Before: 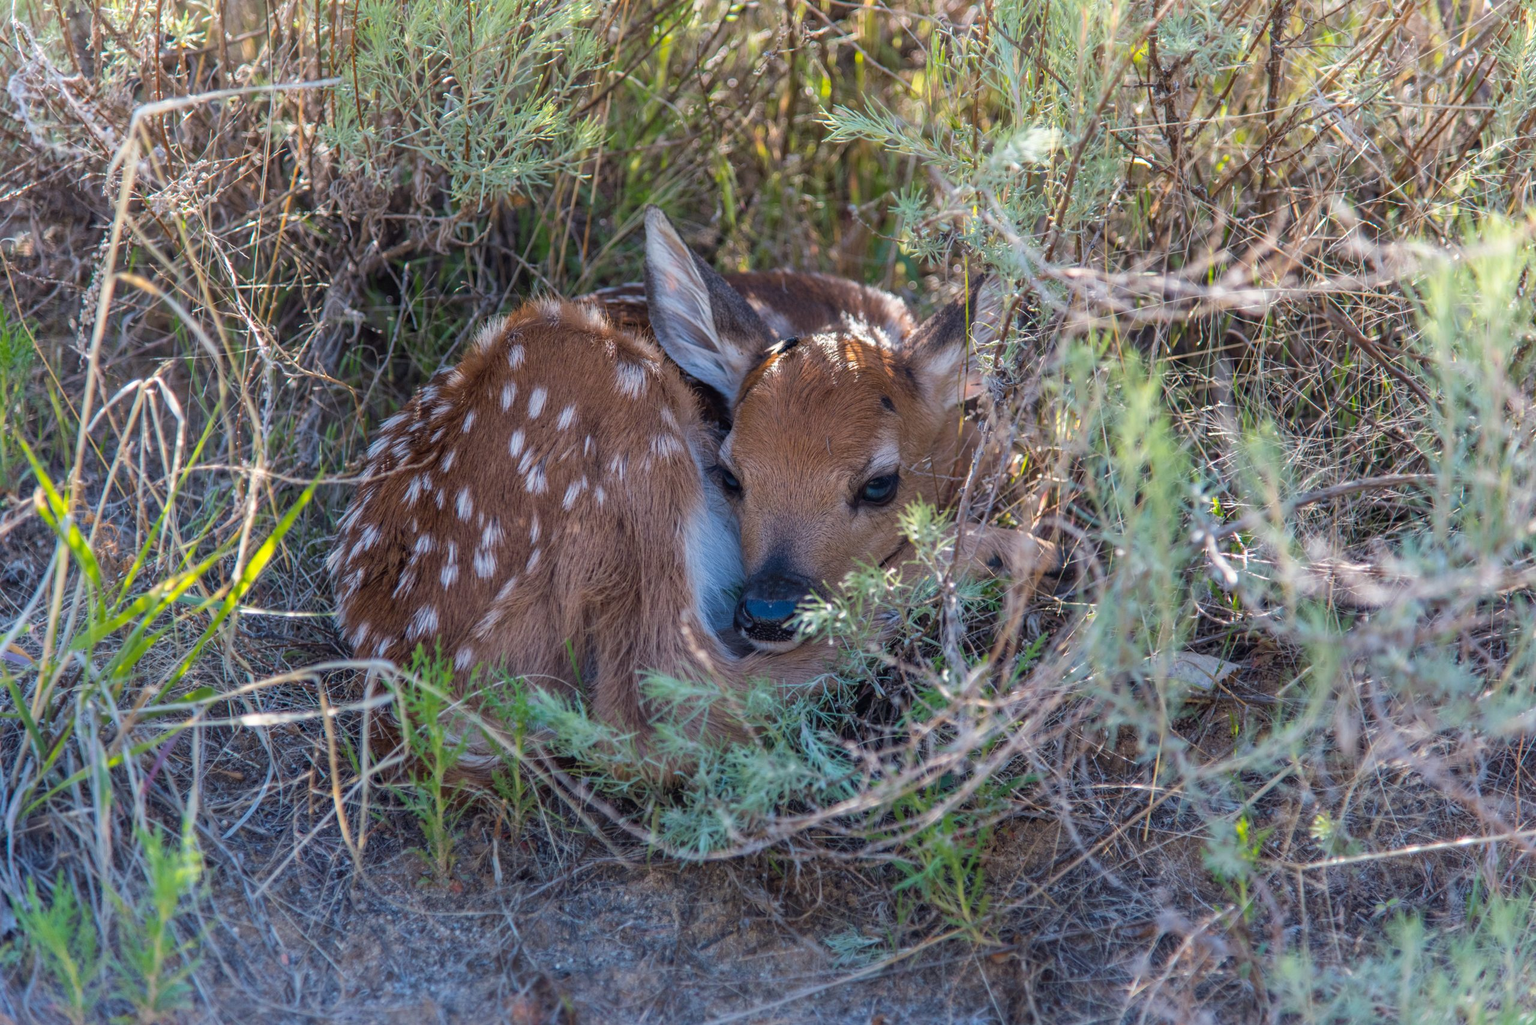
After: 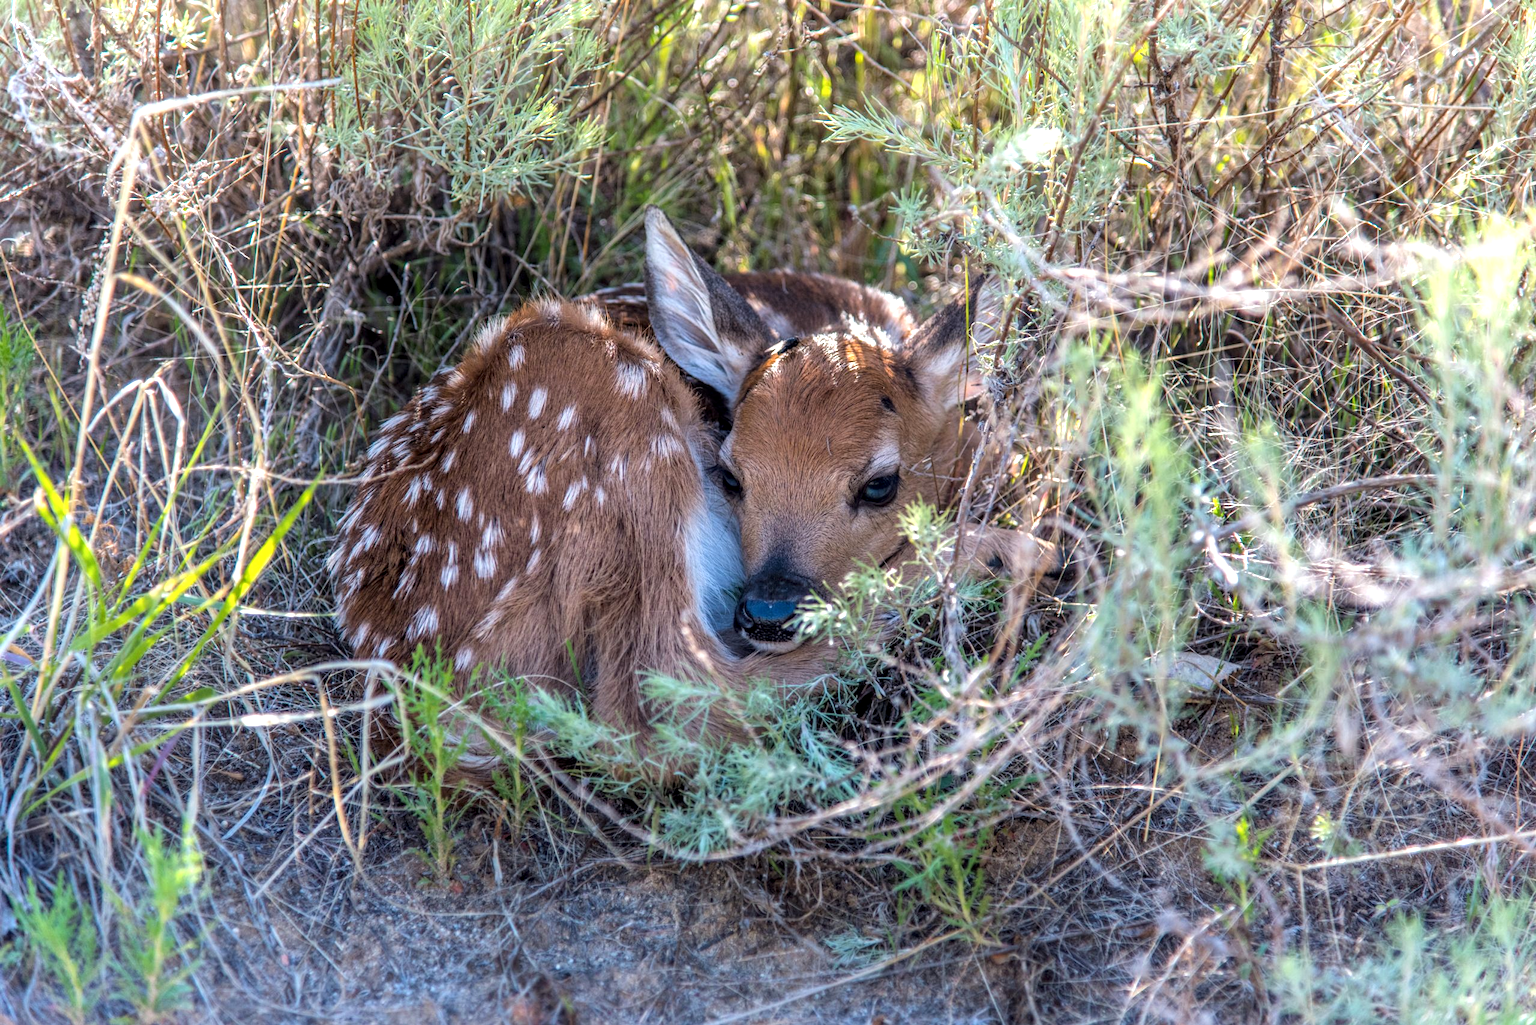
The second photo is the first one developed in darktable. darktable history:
tone equalizer: -8 EV -0.768 EV, -7 EV -0.697 EV, -6 EV -0.577 EV, -5 EV -0.38 EV, -3 EV 0.399 EV, -2 EV 0.6 EV, -1 EV 0.682 EV, +0 EV 0.774 EV, mask exposure compensation -0.494 EV
local contrast: on, module defaults
